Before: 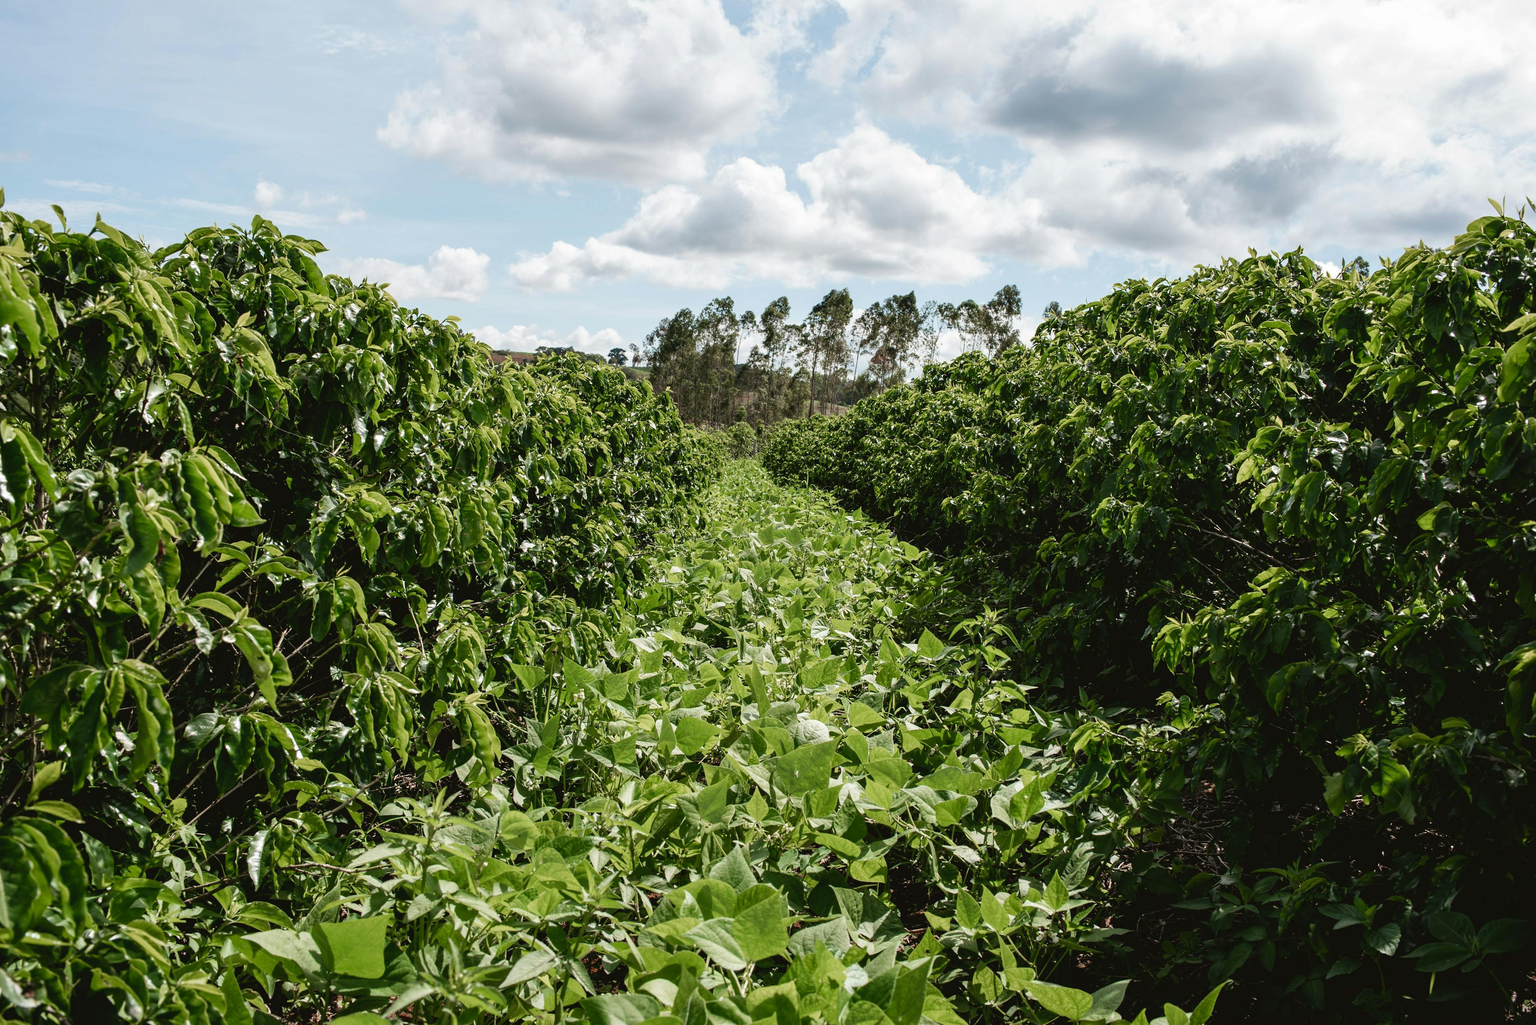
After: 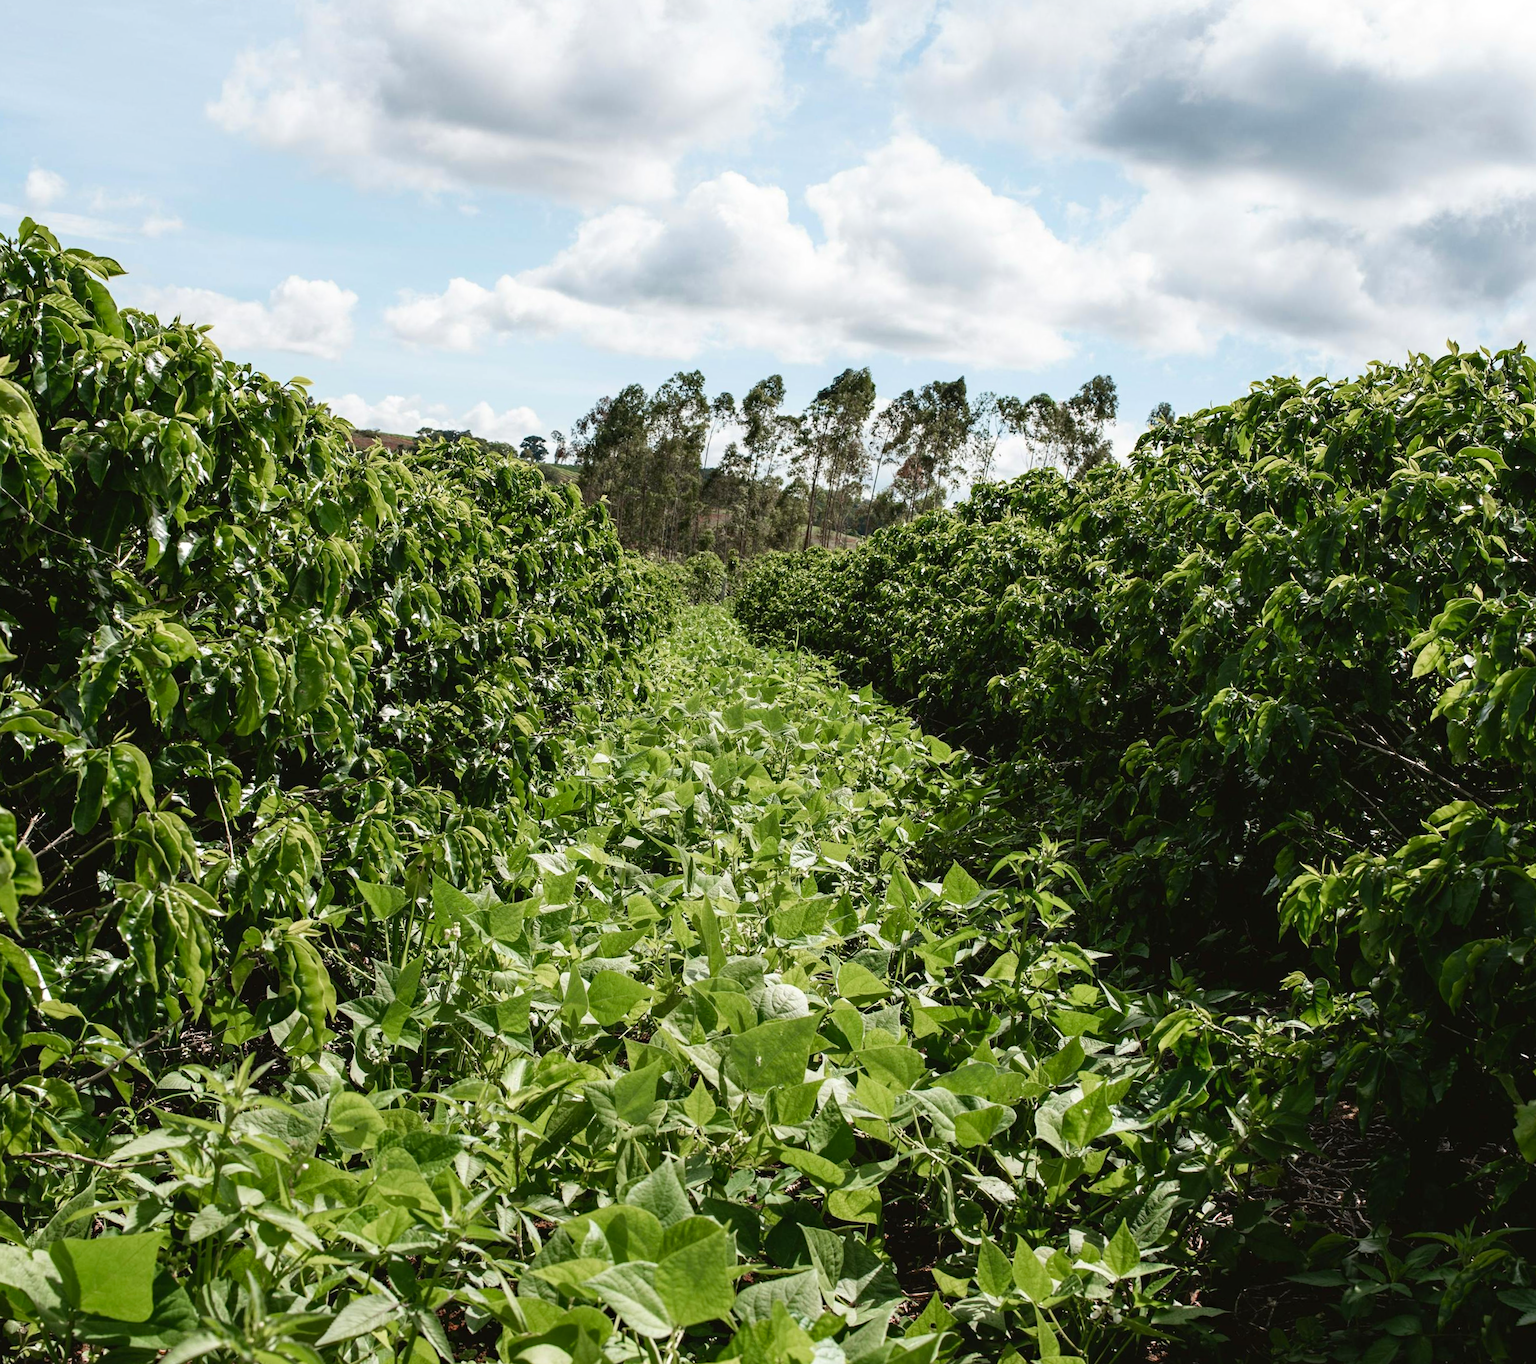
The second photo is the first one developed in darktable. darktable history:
haze removal: compatibility mode true
shadows and highlights: shadows -0.242, highlights 41.59
crop and rotate: angle -3.06°, left 13.978%, top 0.016%, right 10.943%, bottom 0.092%
